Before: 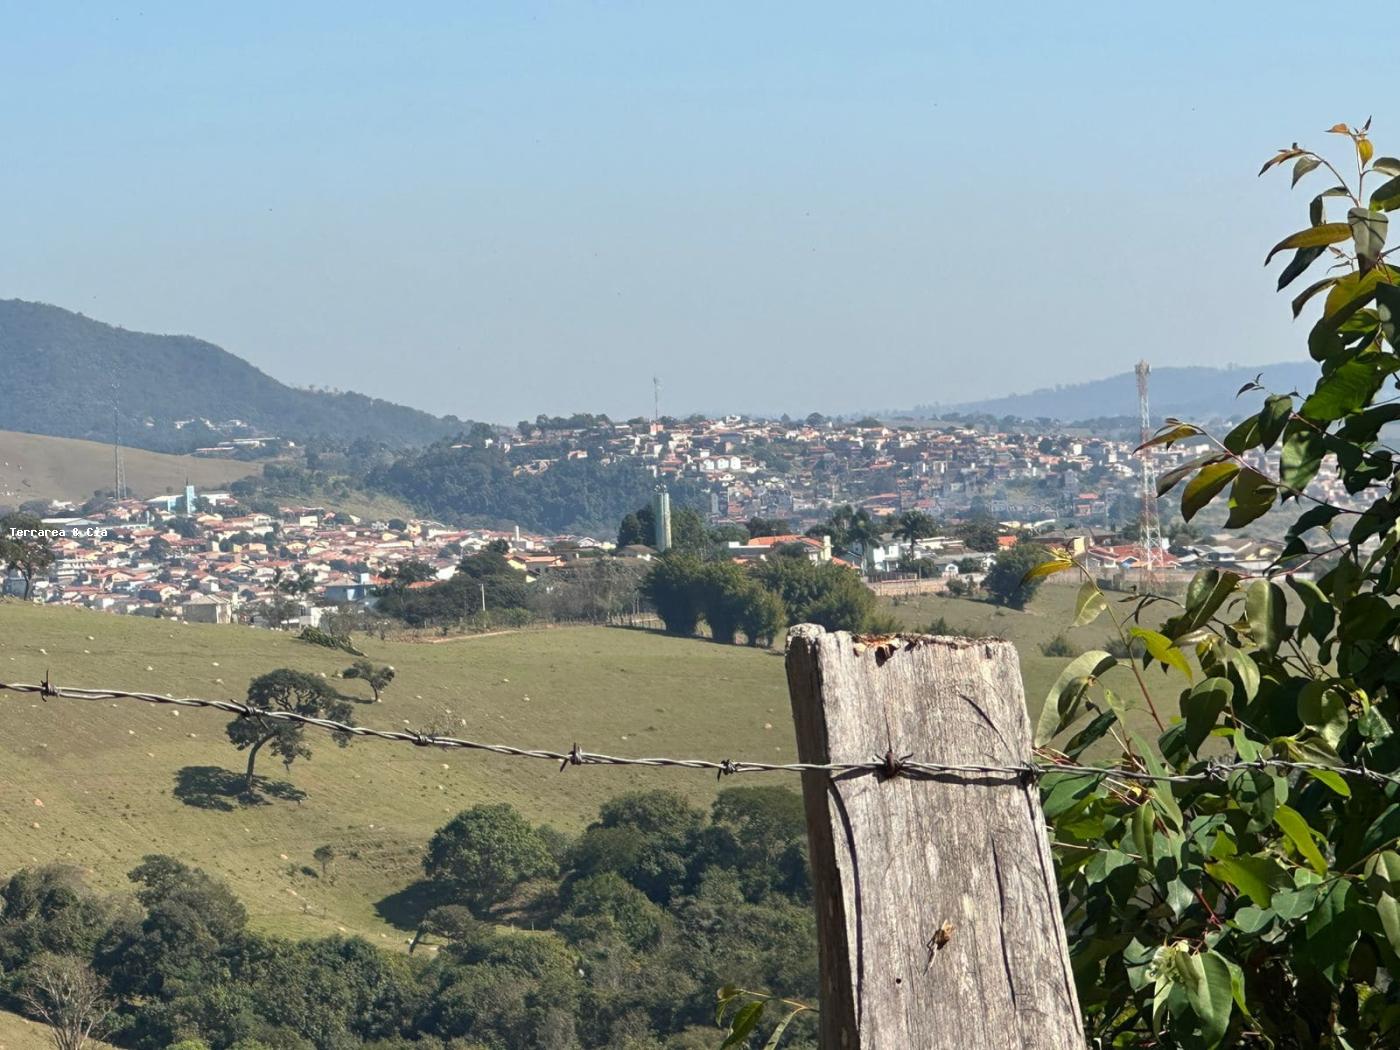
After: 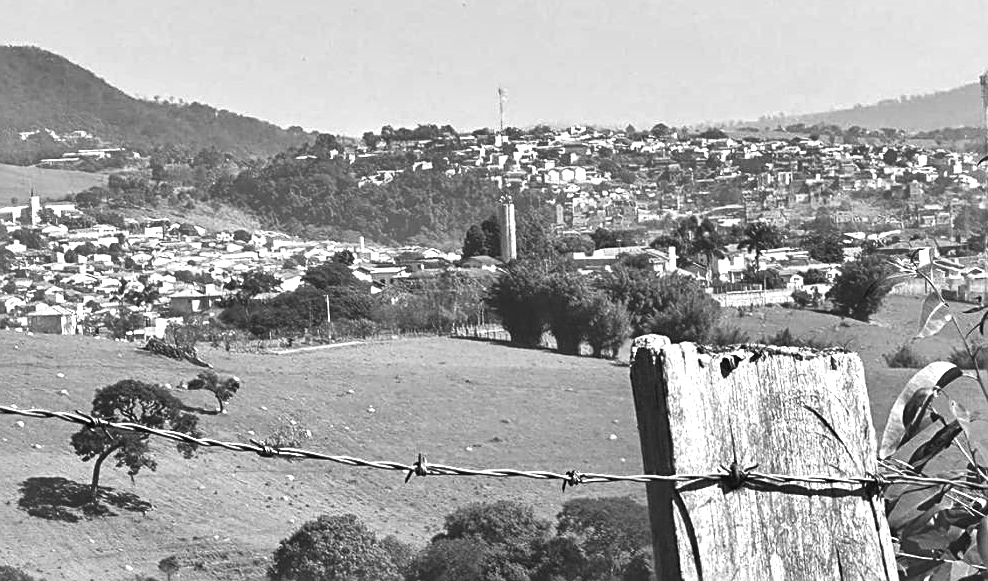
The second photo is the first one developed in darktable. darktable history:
shadows and highlights: soften with gaussian
color balance: lift [1.006, 0.985, 1.002, 1.015], gamma [1, 0.953, 1.008, 1.047], gain [1.076, 1.13, 1.004, 0.87]
local contrast: mode bilateral grid, contrast 25, coarseness 60, detail 151%, midtone range 0.2
sharpen: on, module defaults
color correction: highlights a* -0.137, highlights b* -5.91, shadows a* -0.137, shadows b* -0.137
crop: left 11.123%, top 27.61%, right 18.3%, bottom 17.034%
exposure: black level correction 0, exposure 0.5 EV, compensate exposure bias true, compensate highlight preservation false
monochrome: a 2.21, b -1.33, size 2.2
